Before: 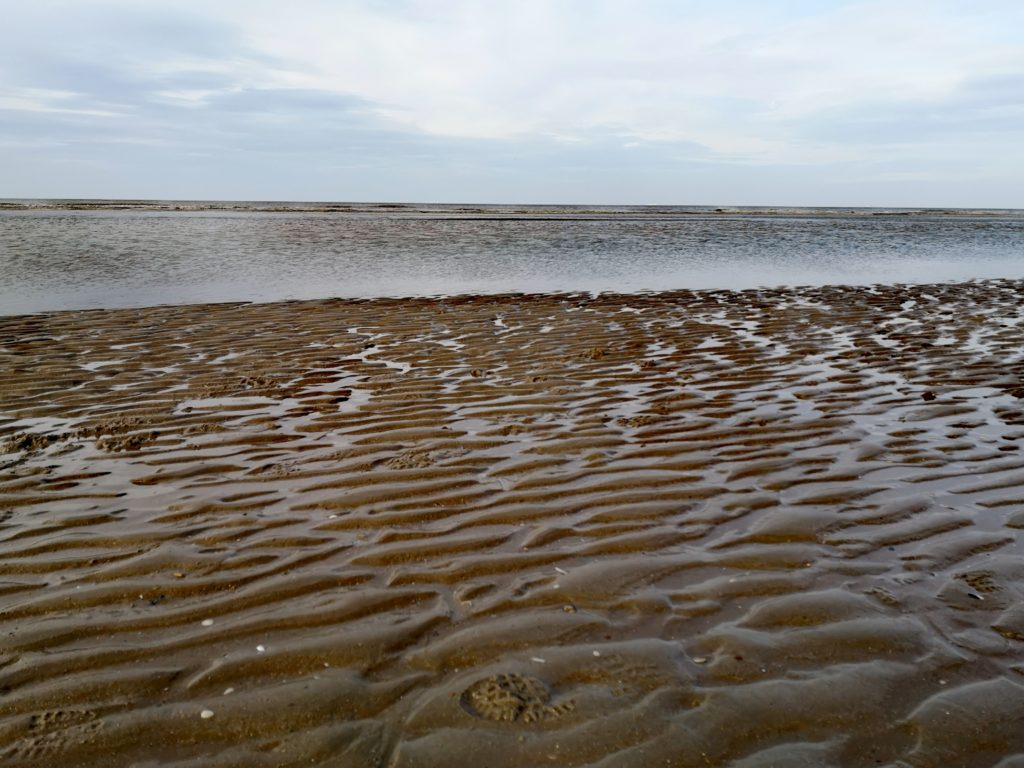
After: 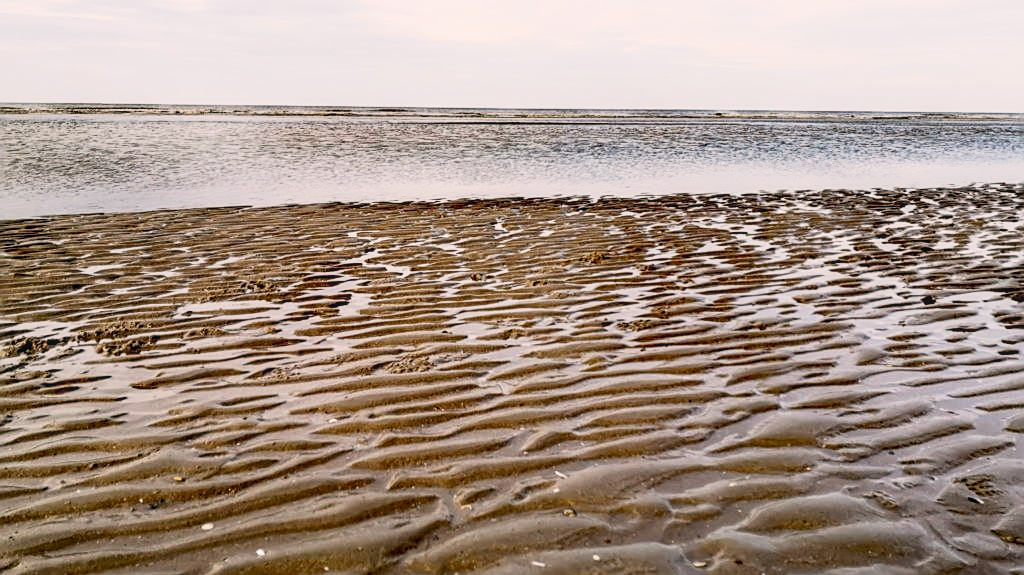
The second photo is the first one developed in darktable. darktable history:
contrast brightness saturation: contrast 0.139, brightness 0.215
color correction: highlights a* 5.84, highlights b* 4.7
sharpen: on, module defaults
tone curve: curves: ch0 [(0, 0.024) (0.031, 0.027) (0.113, 0.069) (0.198, 0.18) (0.304, 0.303) (0.441, 0.462) (0.557, 0.6) (0.711, 0.79) (0.812, 0.878) (0.927, 0.935) (1, 0.963)]; ch1 [(0, 0) (0.222, 0.2) (0.343, 0.325) (0.45, 0.441) (0.502, 0.501) (0.527, 0.534) (0.55, 0.561) (0.632, 0.656) (0.735, 0.754) (1, 1)]; ch2 [(0, 0) (0.249, 0.222) (0.352, 0.348) (0.424, 0.439) (0.476, 0.482) (0.499, 0.501) (0.517, 0.516) (0.532, 0.544) (0.558, 0.585) (0.596, 0.629) (0.726, 0.745) (0.82, 0.796) (0.998, 0.928)], preserve colors none
local contrast: on, module defaults
crop and rotate: top 12.621%, bottom 12.418%
